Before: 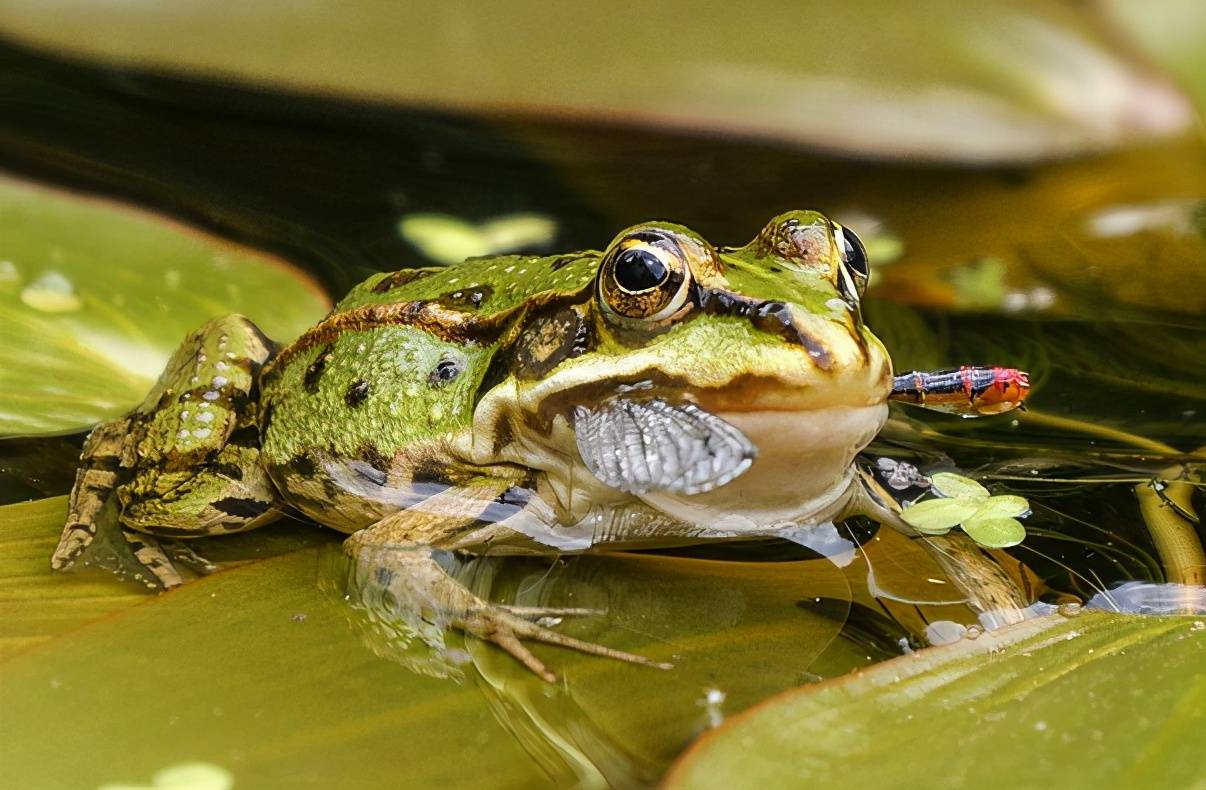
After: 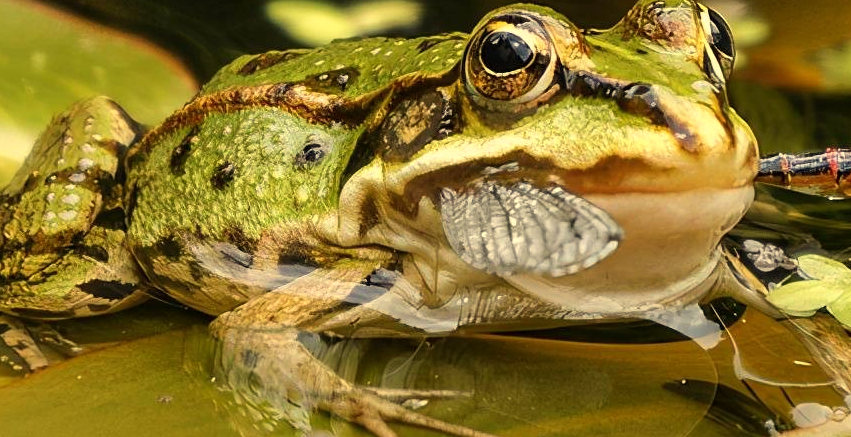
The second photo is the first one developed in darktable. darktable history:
crop: left 11.123%, top 27.61%, right 18.3%, bottom 17.034%
white balance: red 1.08, blue 0.791
